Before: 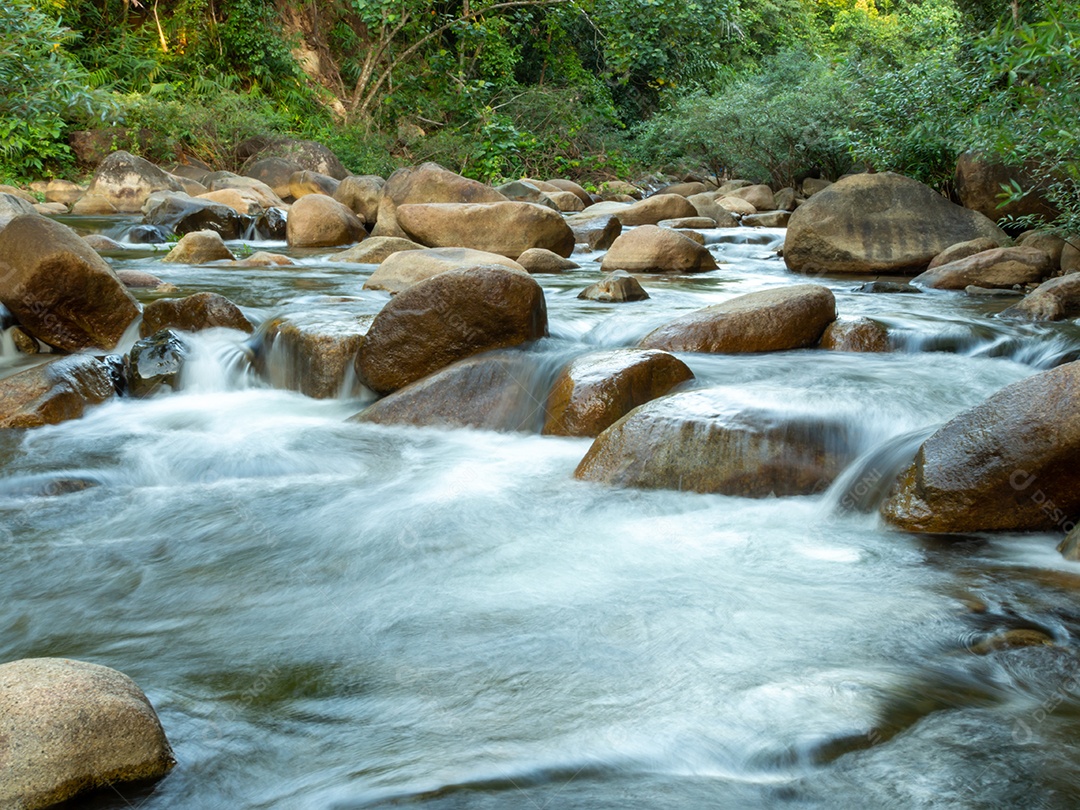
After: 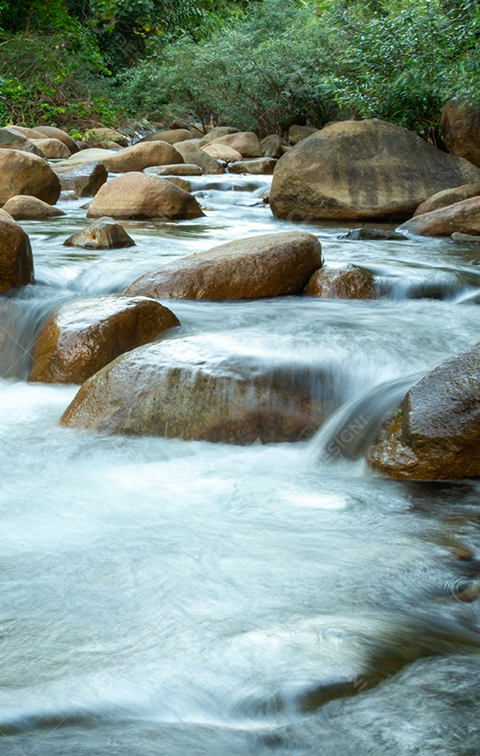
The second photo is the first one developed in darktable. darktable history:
shadows and highlights: shadows -70, highlights 35, soften with gaussian
crop: left 47.628%, top 6.643%, right 7.874%
